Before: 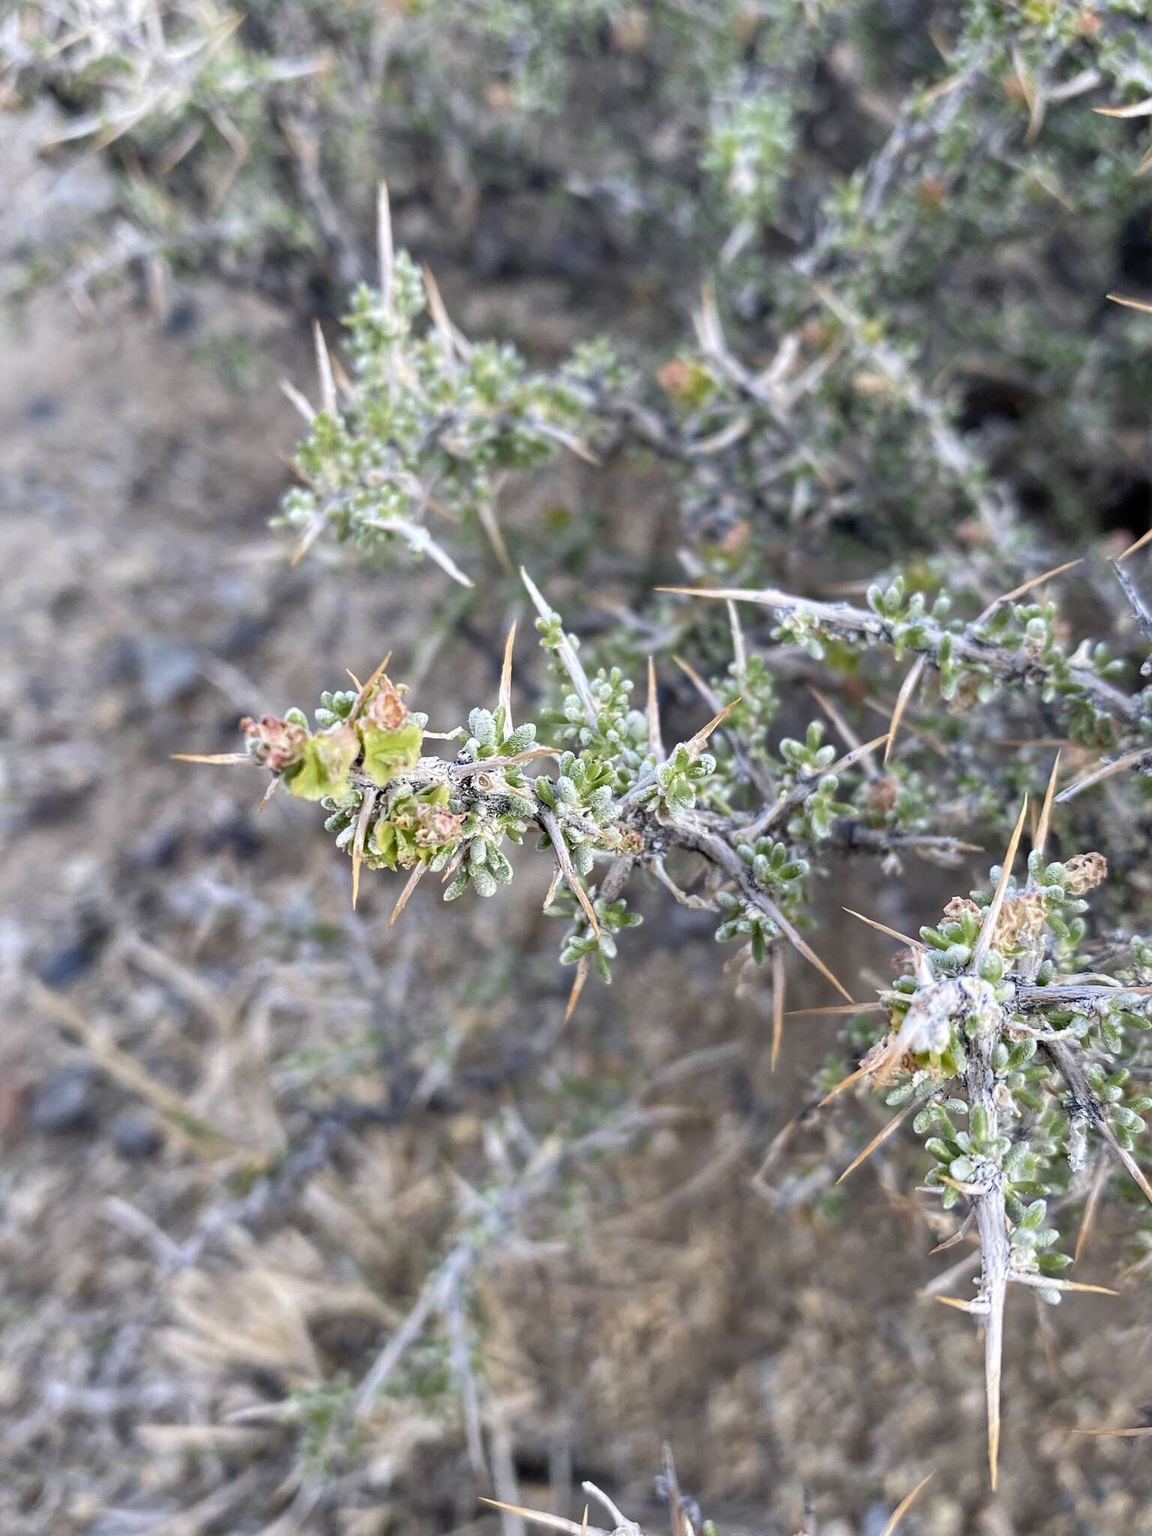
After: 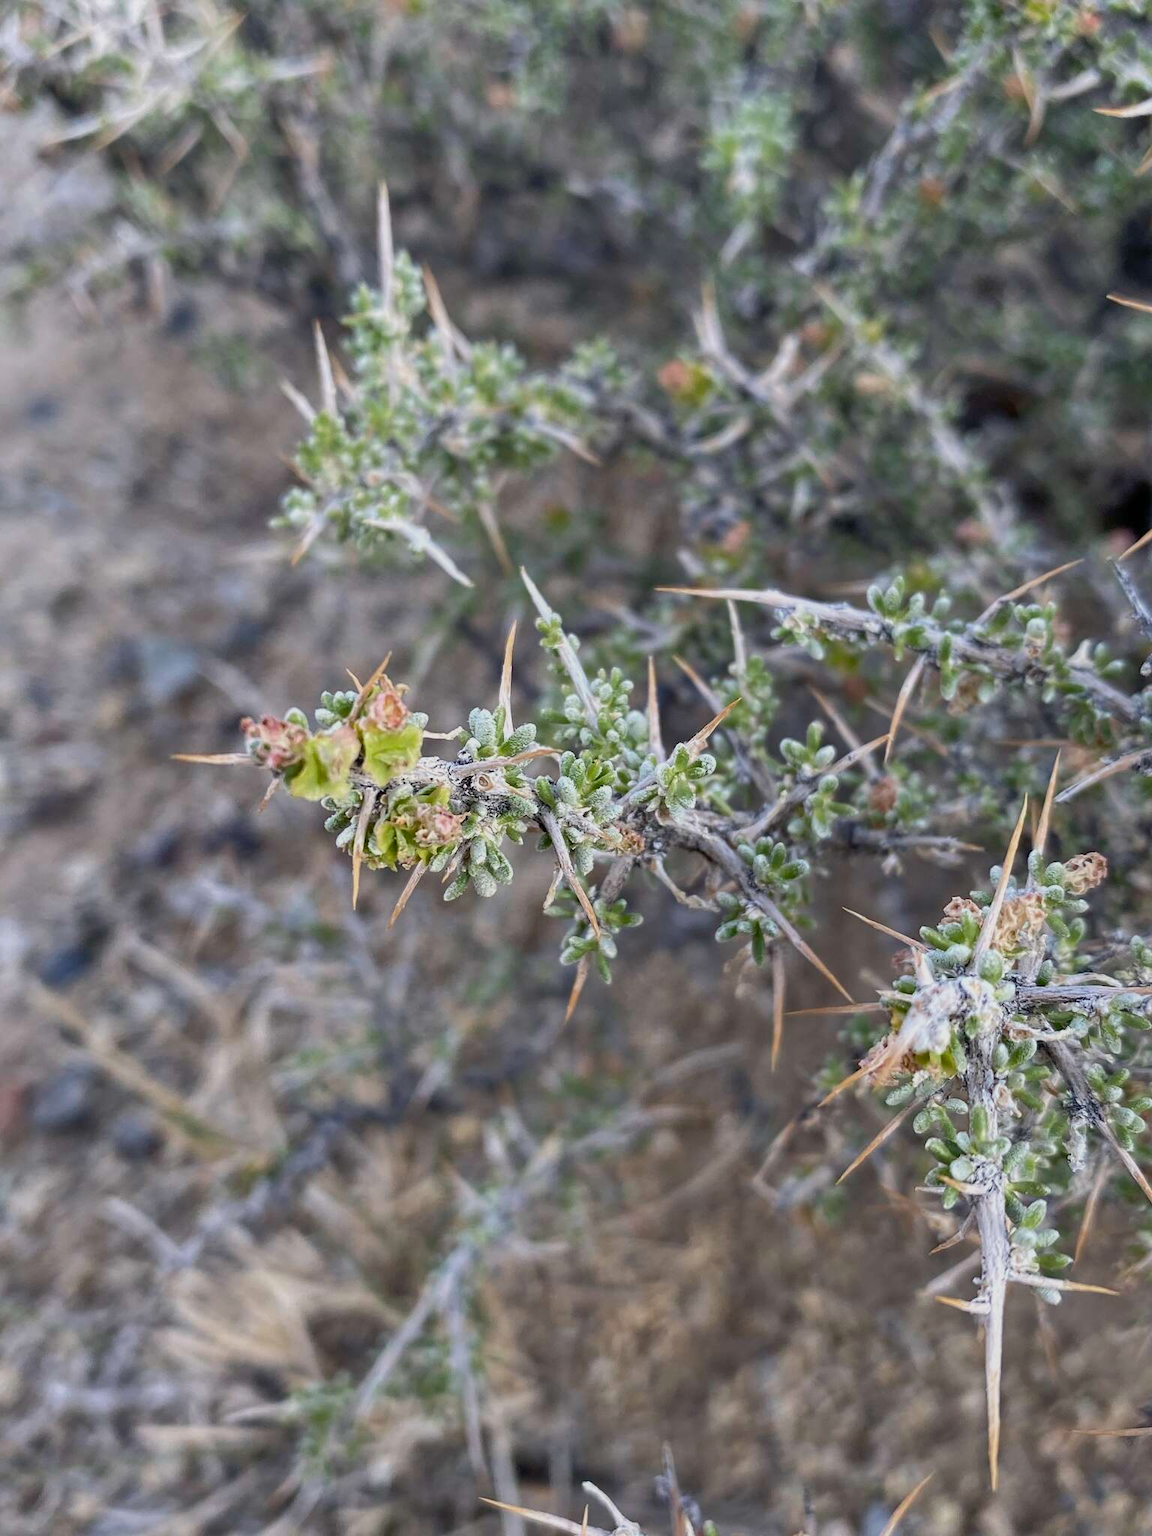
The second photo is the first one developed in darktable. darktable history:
tone equalizer: -8 EV 0.235 EV, -7 EV 0.444 EV, -6 EV 0.432 EV, -5 EV 0.259 EV, -3 EV -0.255 EV, -2 EV -0.439 EV, -1 EV -0.39 EV, +0 EV -0.252 EV, luminance estimator HSV value / RGB max
